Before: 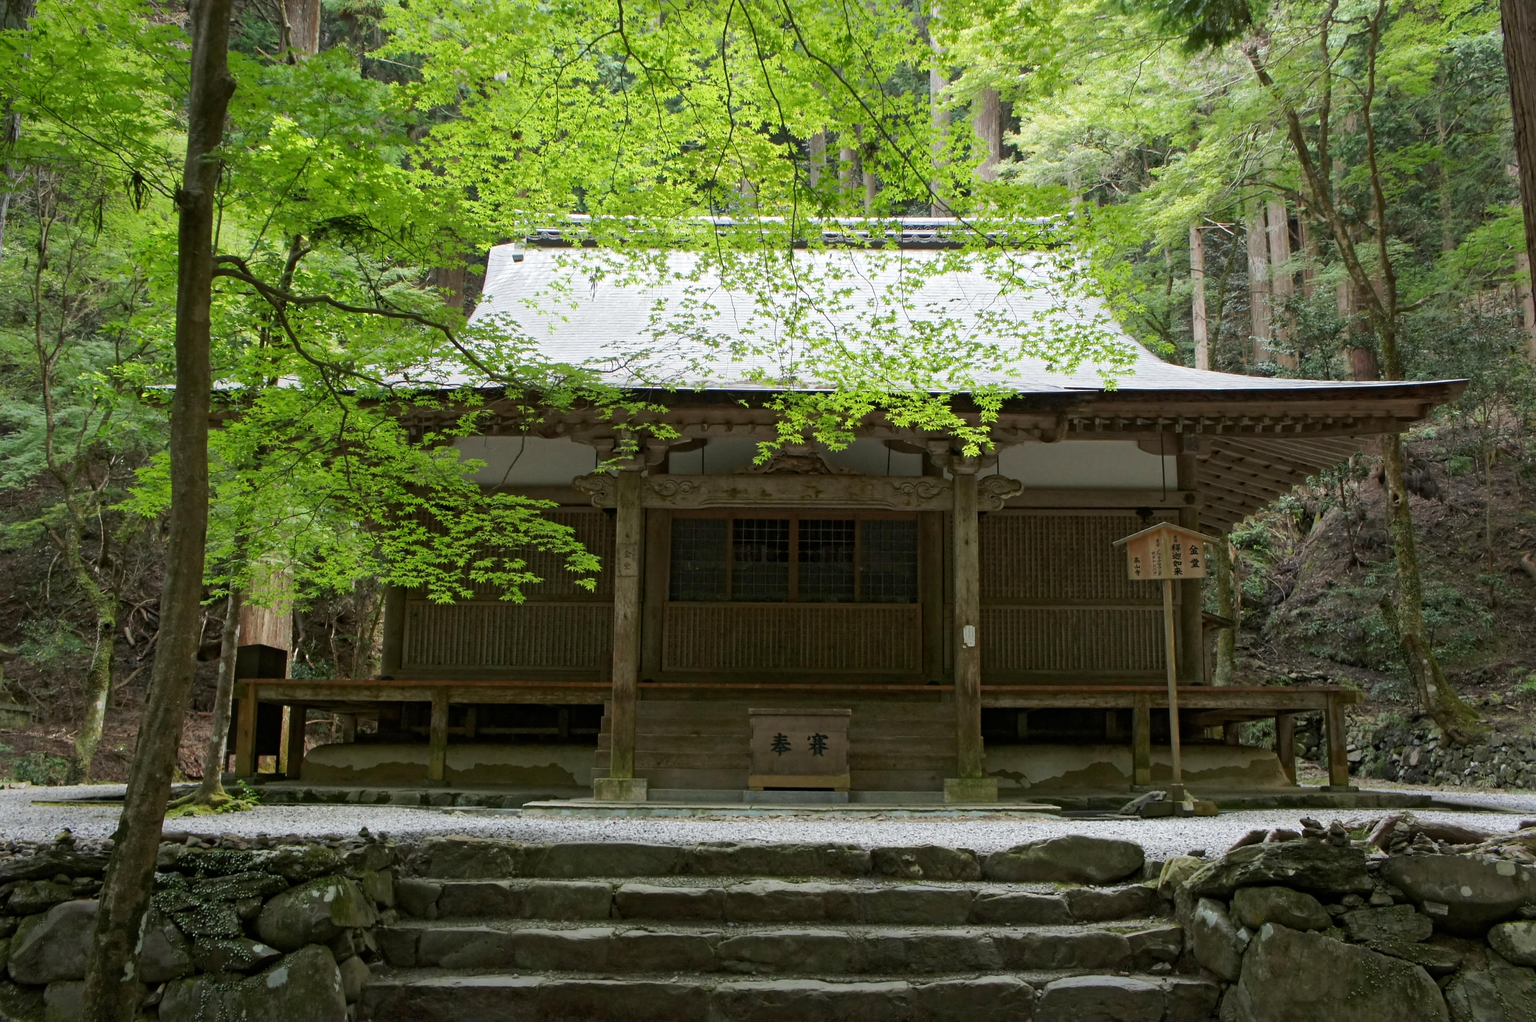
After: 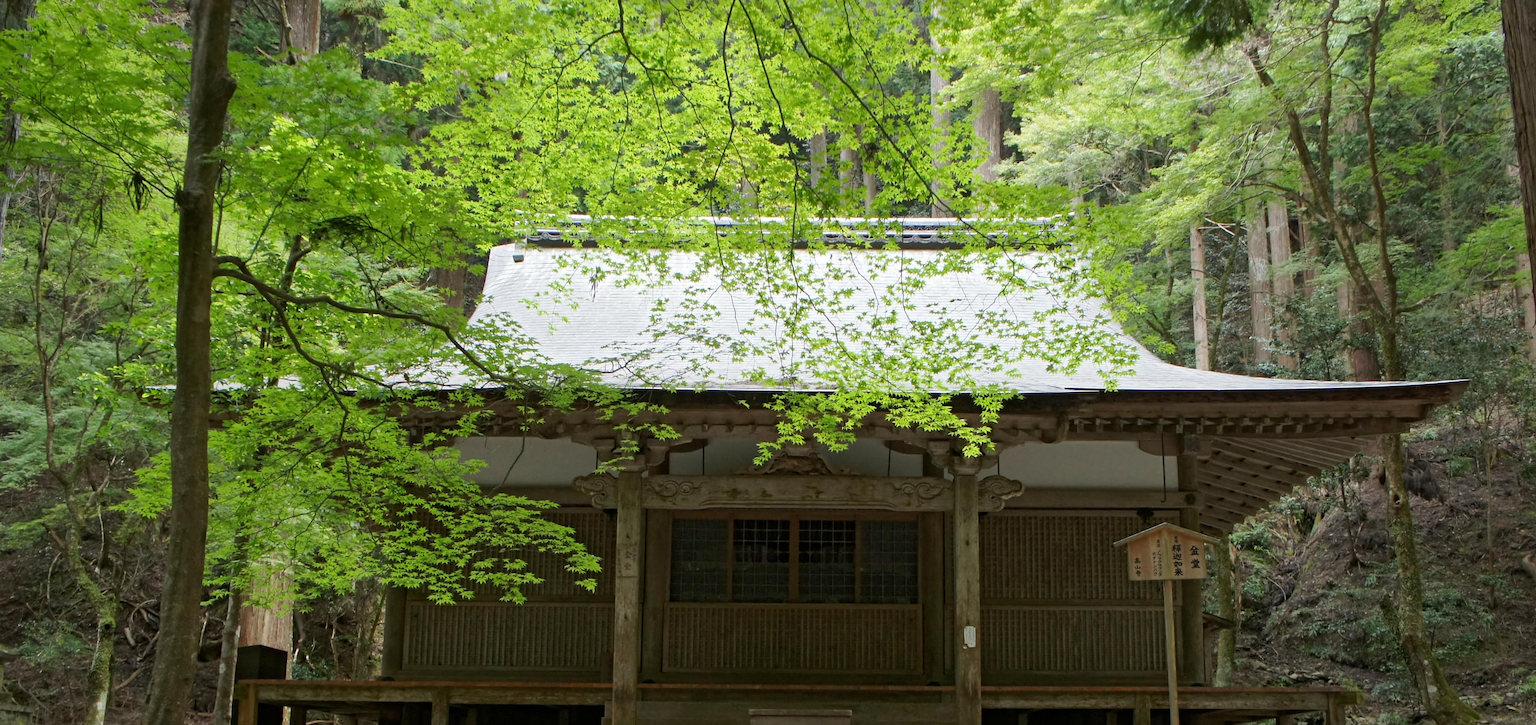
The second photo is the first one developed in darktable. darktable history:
crop: right 0.001%, bottom 29.062%
